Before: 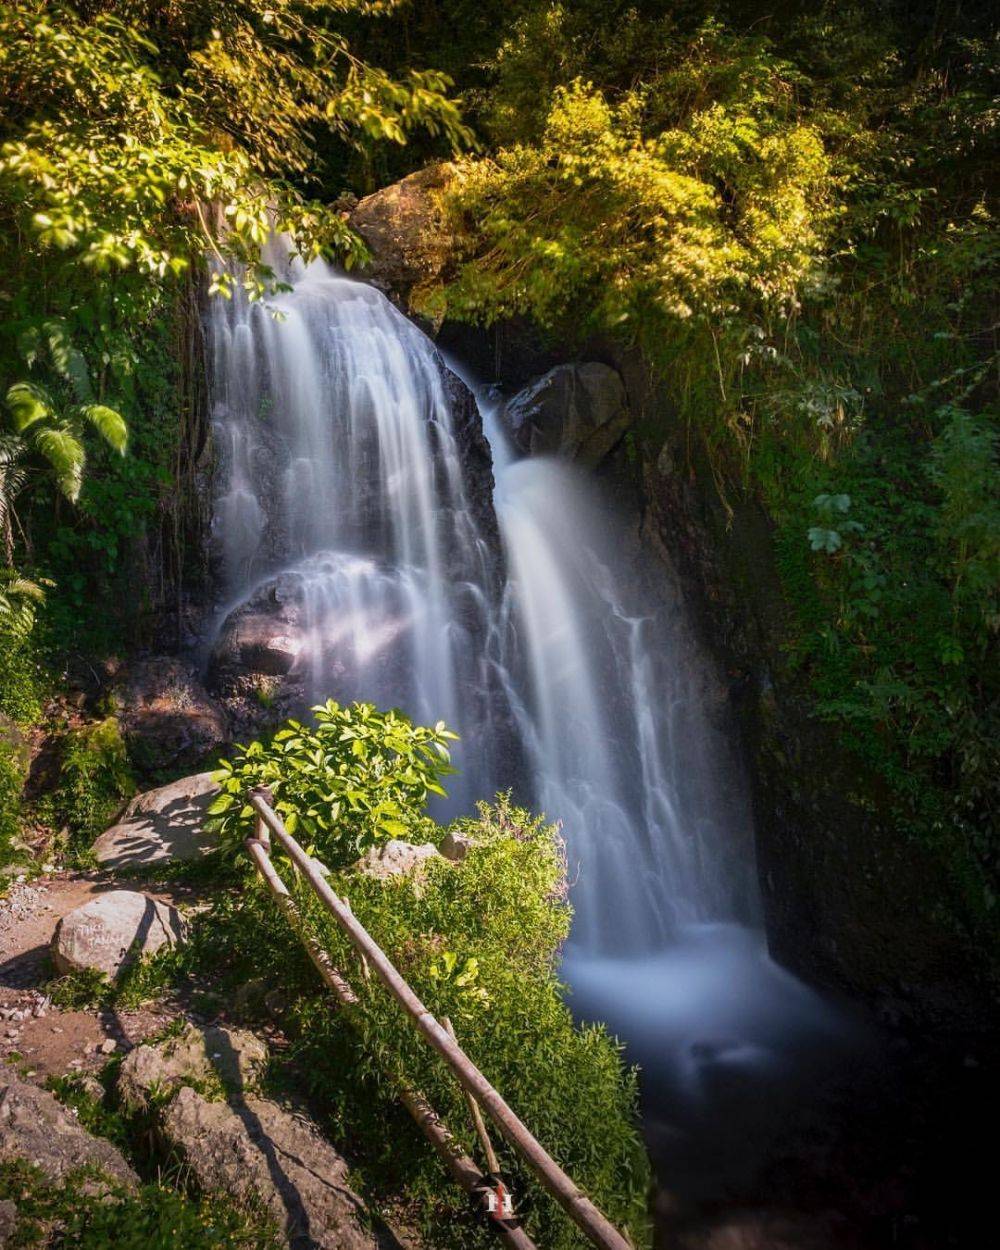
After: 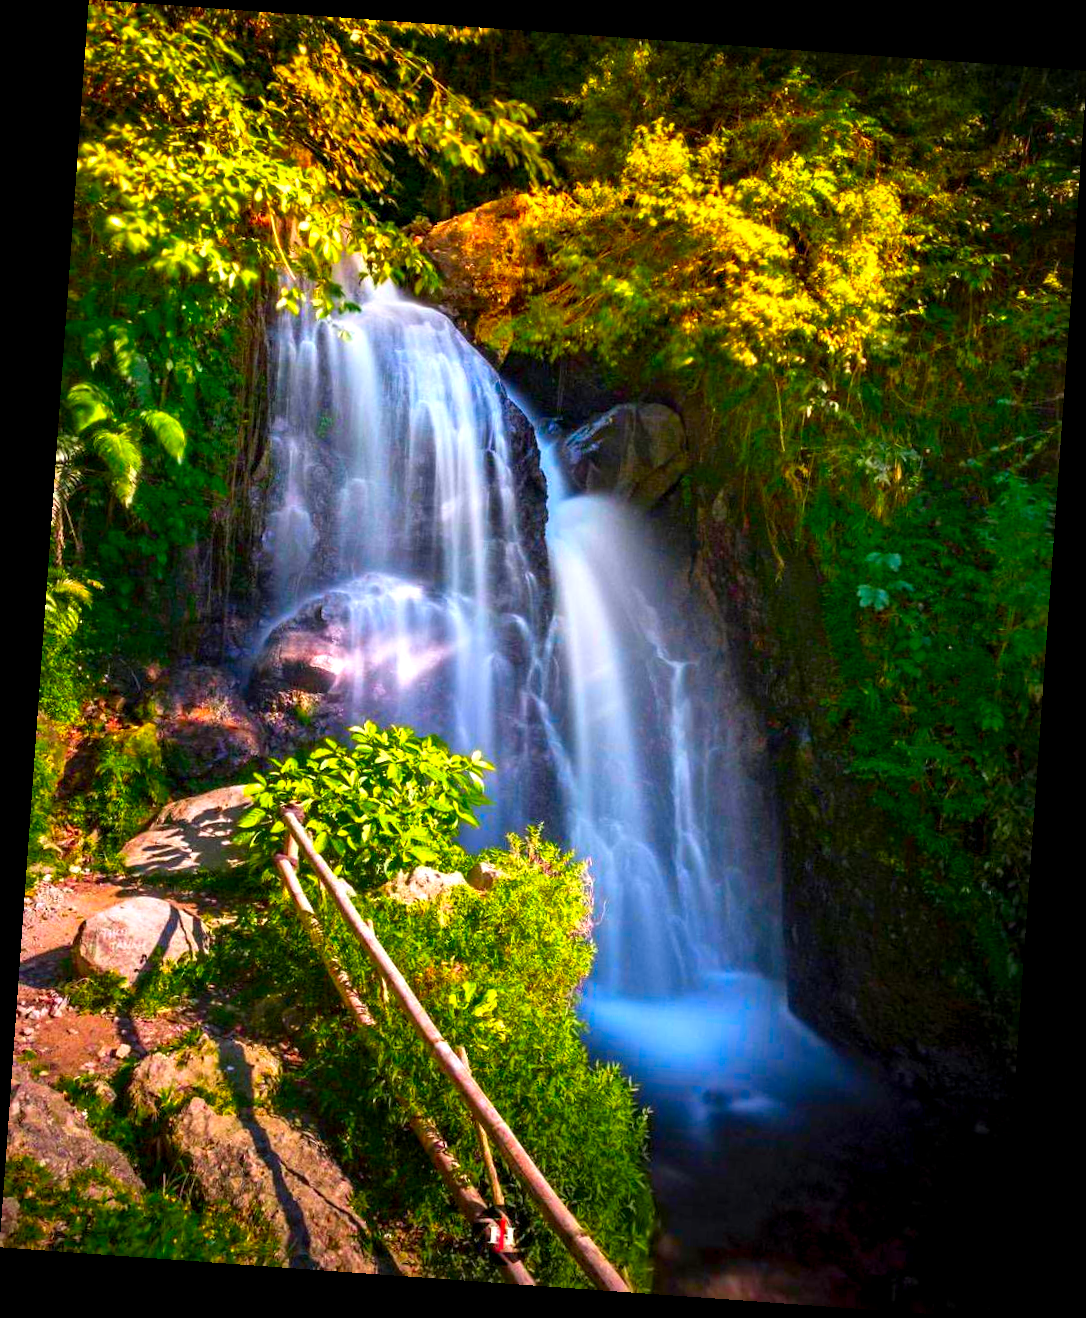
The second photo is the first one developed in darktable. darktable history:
rotate and perspective: rotation 4.1°, automatic cropping off
color correction: saturation 2.15
exposure: black level correction 0.001, exposure 0.5 EV, compensate exposure bias true, compensate highlight preservation false
base curve: curves: ch0 [(0, 0) (0.297, 0.298) (1, 1)], preserve colors none
contrast equalizer: y [[0.5, 0.5, 0.544, 0.569, 0.5, 0.5], [0.5 ×6], [0.5 ×6], [0 ×6], [0 ×6]]
